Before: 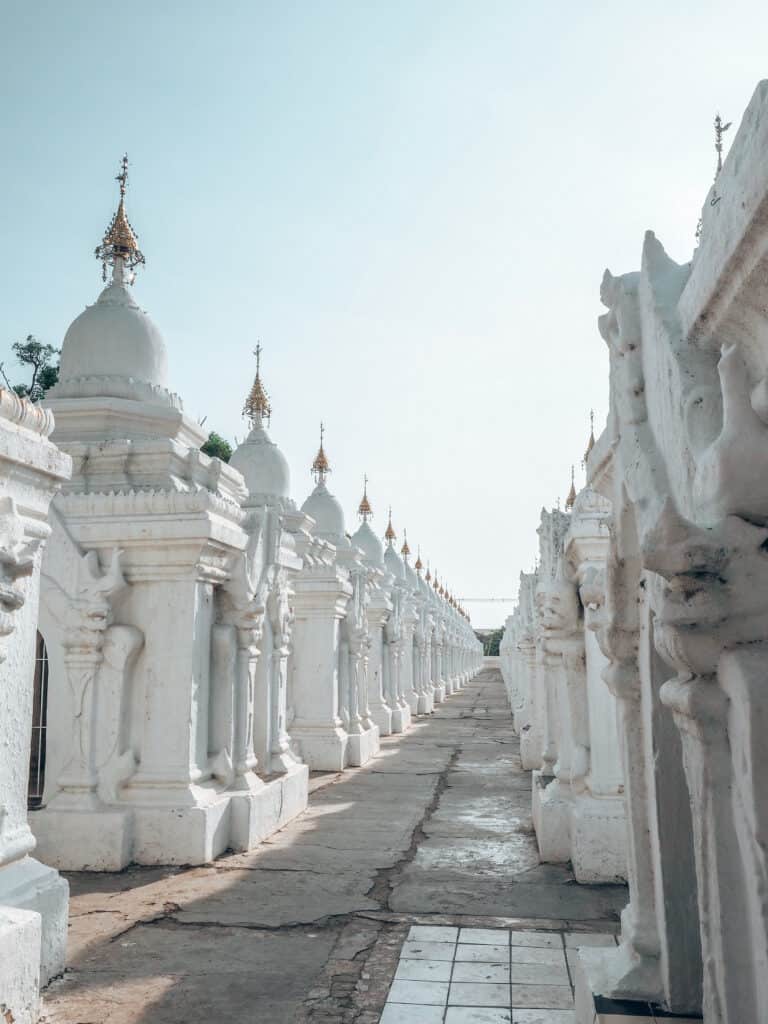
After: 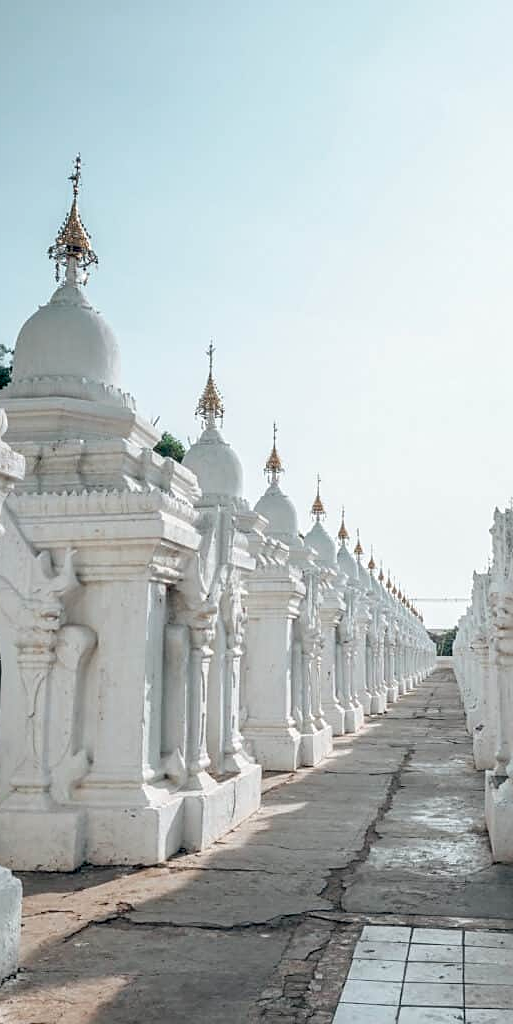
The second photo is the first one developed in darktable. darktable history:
exposure: black level correction 0.011, compensate highlight preservation false
sharpen: on, module defaults
crop and rotate: left 6.211%, right 26.939%
